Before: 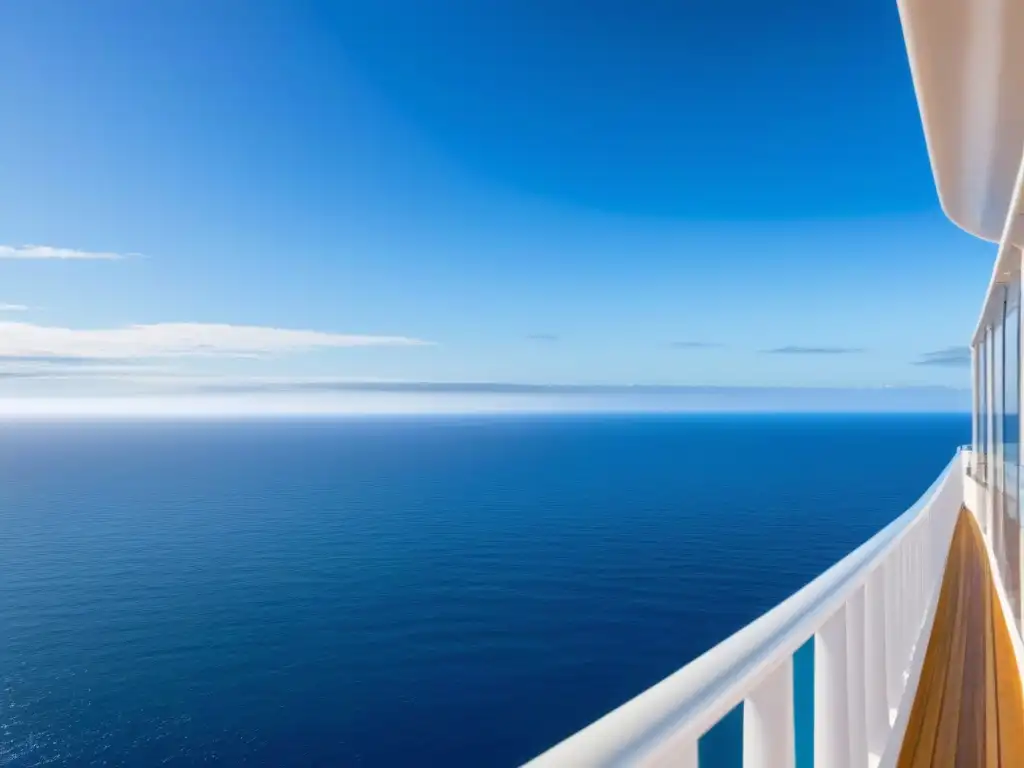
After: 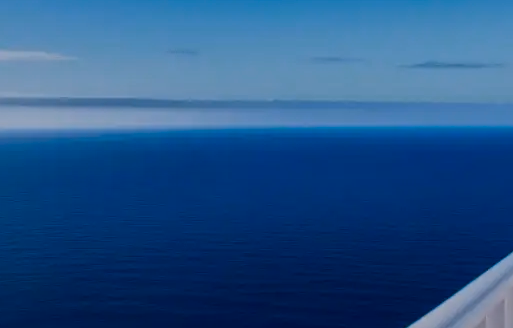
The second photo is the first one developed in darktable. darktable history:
local contrast: mode bilateral grid, contrast 19, coarseness 50, detail 119%, midtone range 0.2
color calibration: illuminant as shot in camera, x 0.358, y 0.373, temperature 4628.91 K
crop: left 35.167%, top 37.129%, right 14.689%, bottom 20.075%
color zones: curves: ch0 [(0.25, 0.5) (0.347, 0.092) (0.75, 0.5)]; ch1 [(0.25, 0.5) (0.33, 0.51) (0.75, 0.5)]
contrast brightness saturation: contrast 0.128, brightness -0.229, saturation 0.143
exposure: exposure -0.58 EV, compensate highlight preservation false
filmic rgb: black relative exposure -16 EV, white relative exposure 6.11 EV, hardness 5.21, add noise in highlights 0, preserve chrominance luminance Y, color science v3 (2019), use custom middle-gray values true, contrast in highlights soft
